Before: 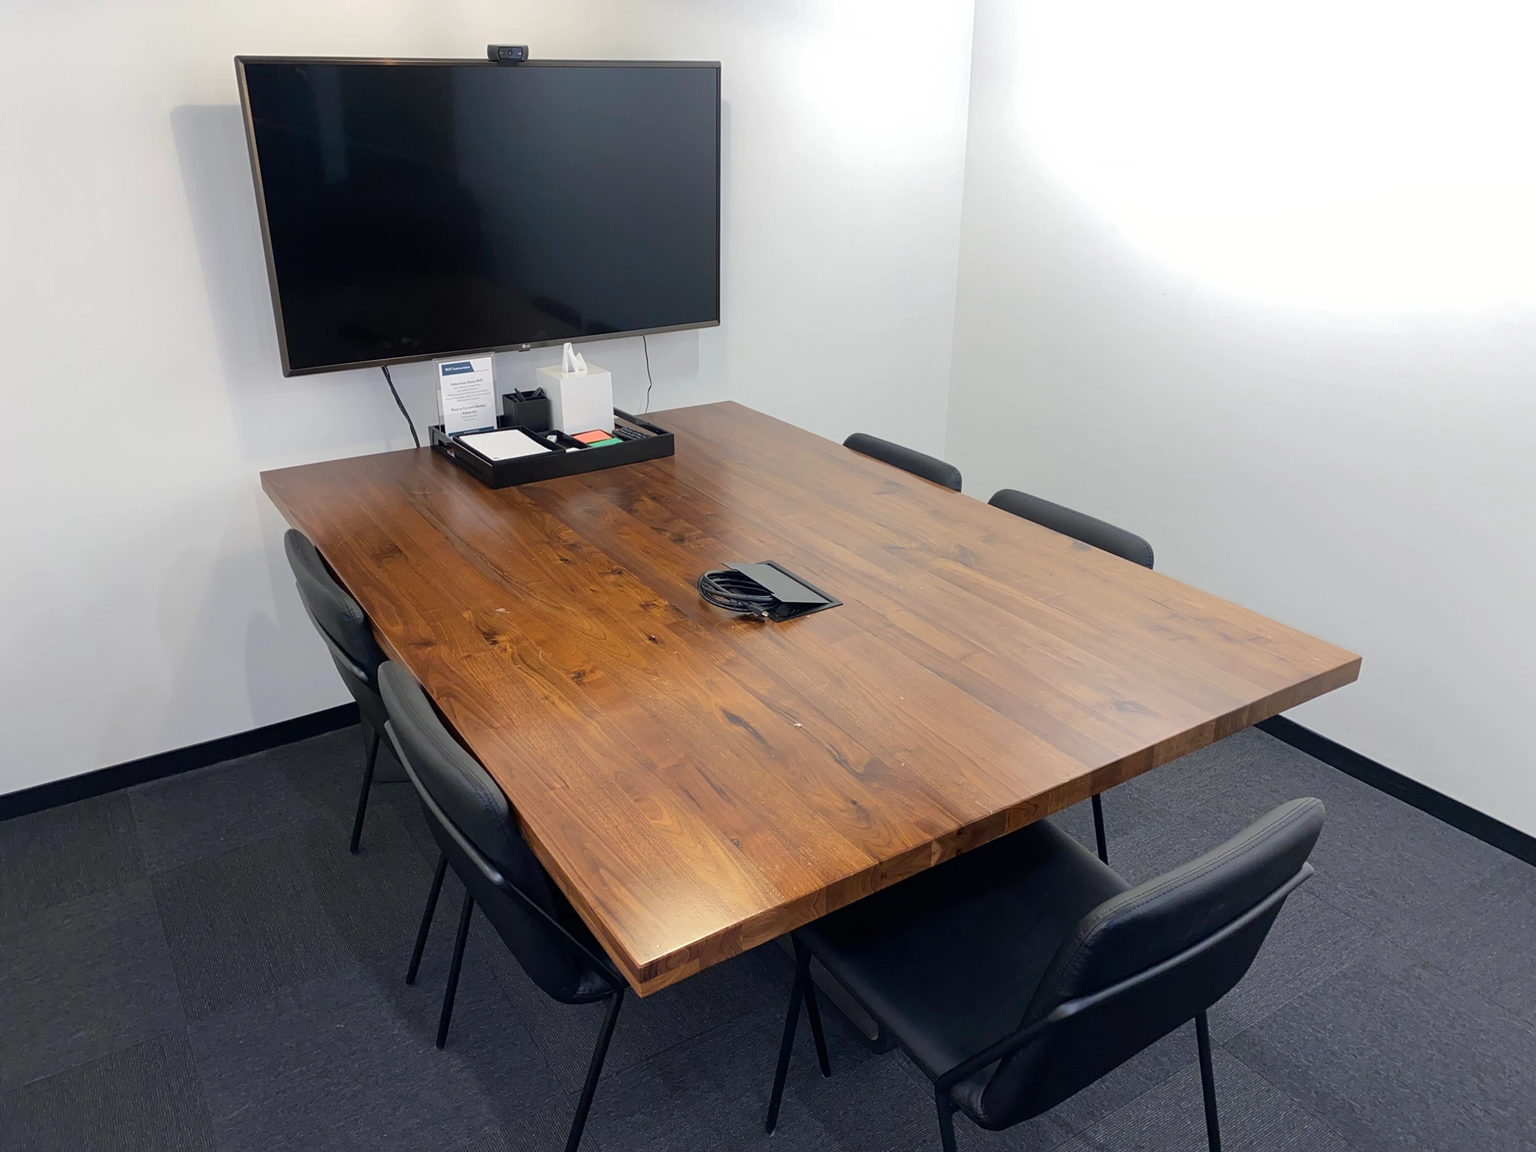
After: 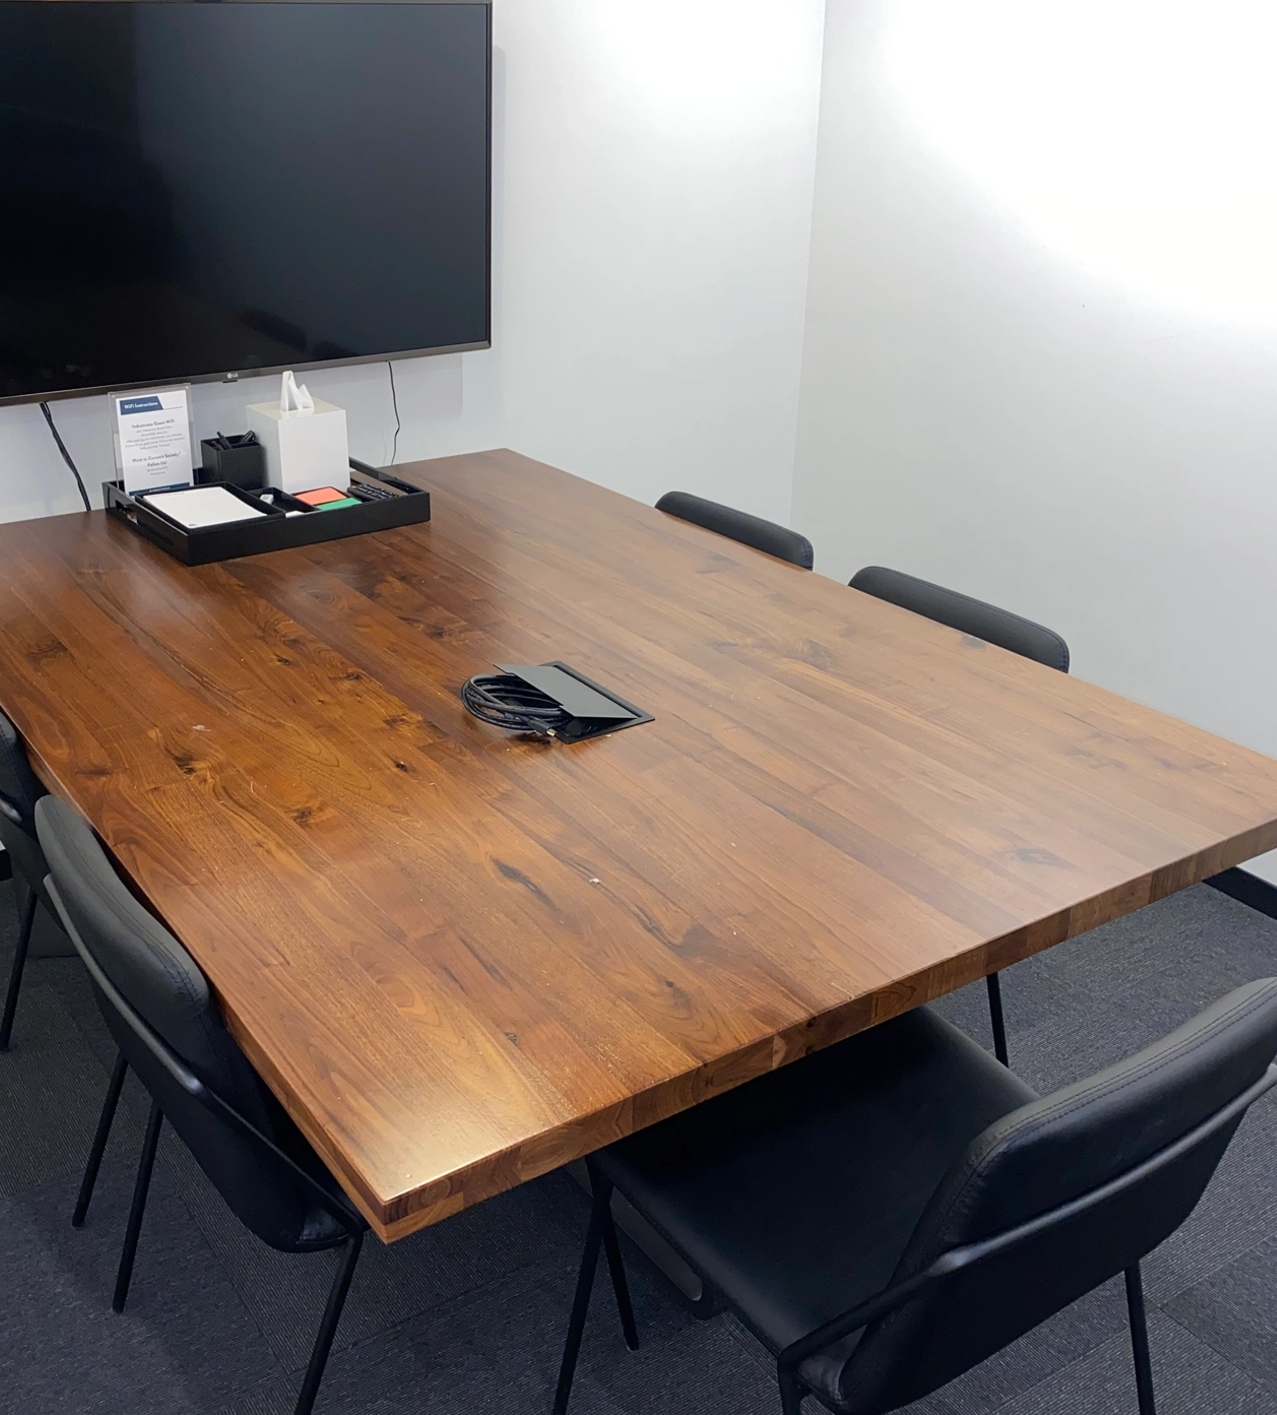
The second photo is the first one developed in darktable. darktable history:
crop and rotate: left 22.918%, top 5.629%, right 14.711%, bottom 2.247%
exposure: exposure 0.014 EV, compensate highlight preservation false
